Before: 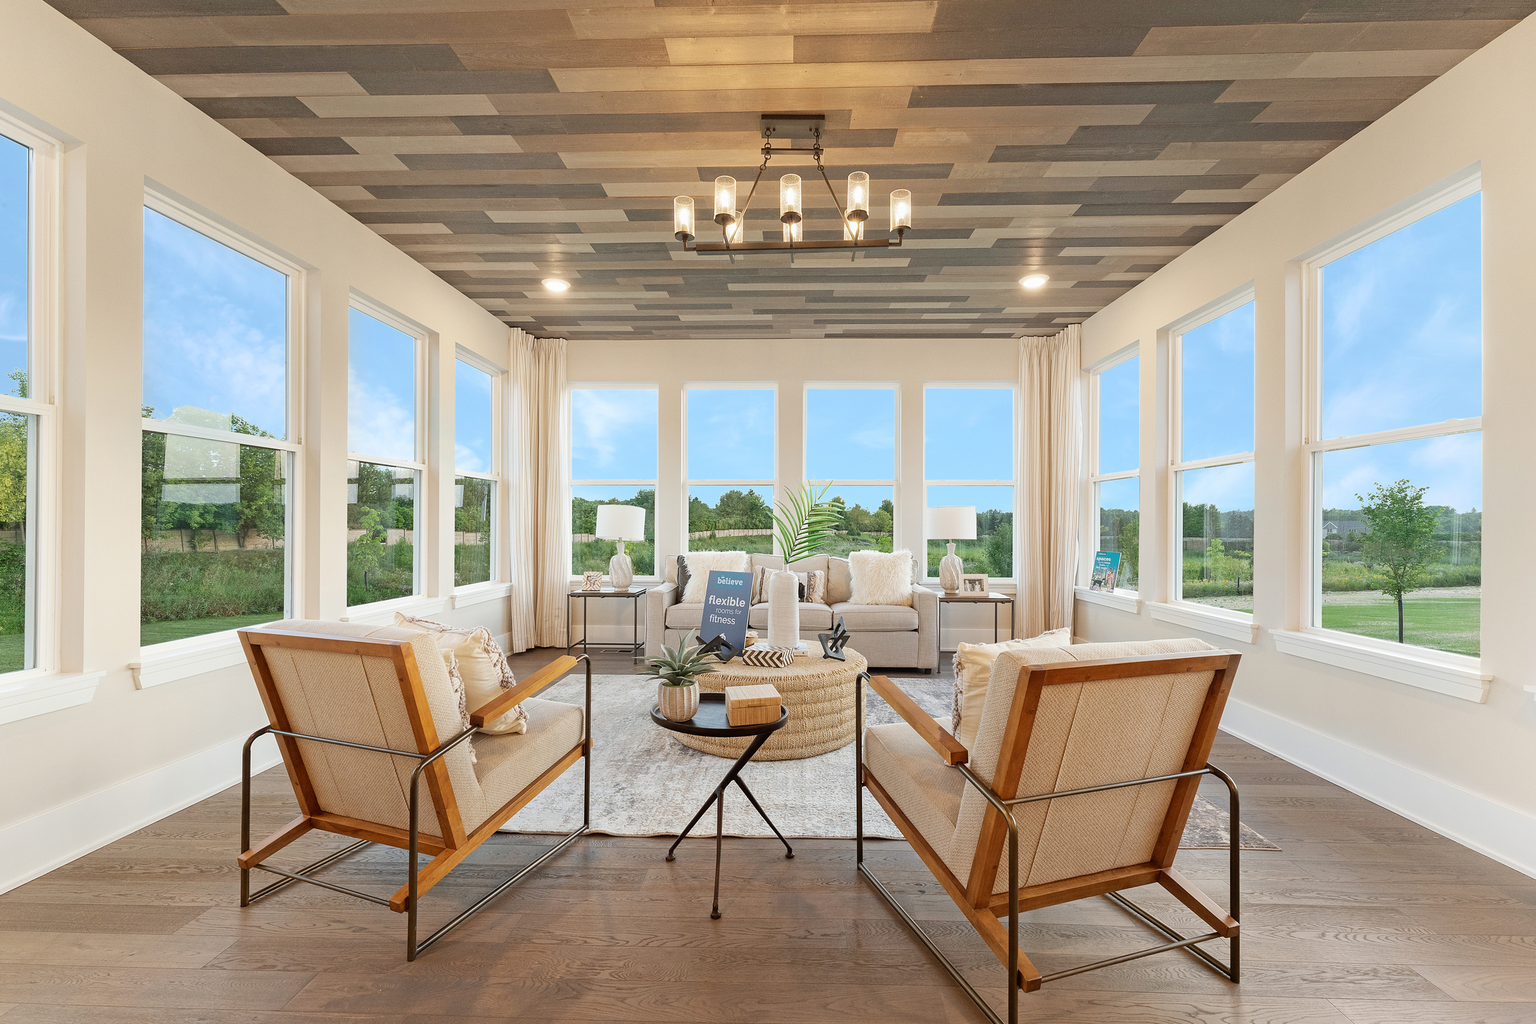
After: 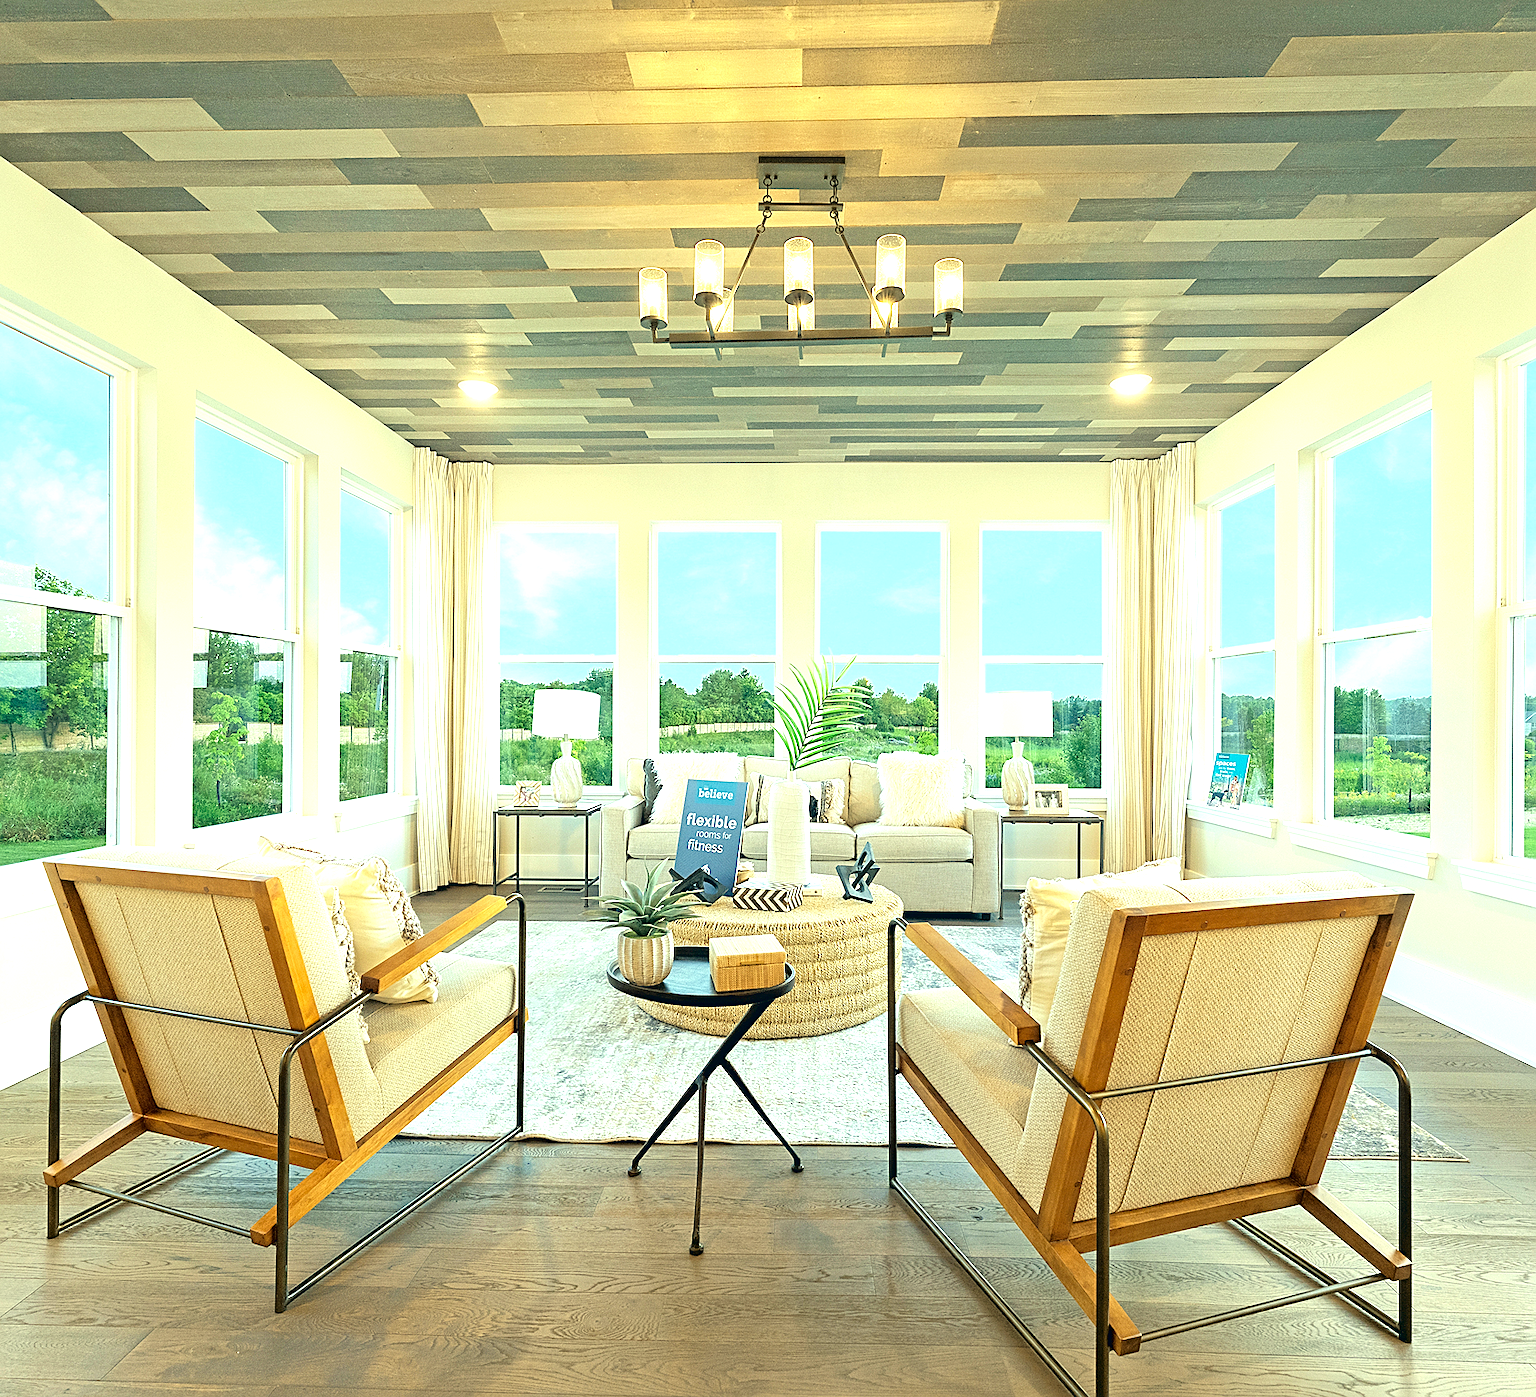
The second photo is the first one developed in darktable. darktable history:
crop: left 13.443%, right 13.31%
sharpen: on, module defaults
exposure: exposure 1 EV, compensate highlight preservation false
tone curve: curves: ch0 [(0, 0) (0.126, 0.061) (0.362, 0.382) (0.498, 0.498) (0.706, 0.712) (1, 1)]; ch1 [(0, 0) (0.5, 0.522) (0.55, 0.586) (1, 1)]; ch2 [(0, 0) (0.44, 0.424) (0.5, 0.482) (0.537, 0.538) (1, 1)], color space Lab, independent channels, preserve colors none
color correction: highlights a* -20.08, highlights b* 9.8, shadows a* -20.4, shadows b* -10.76
